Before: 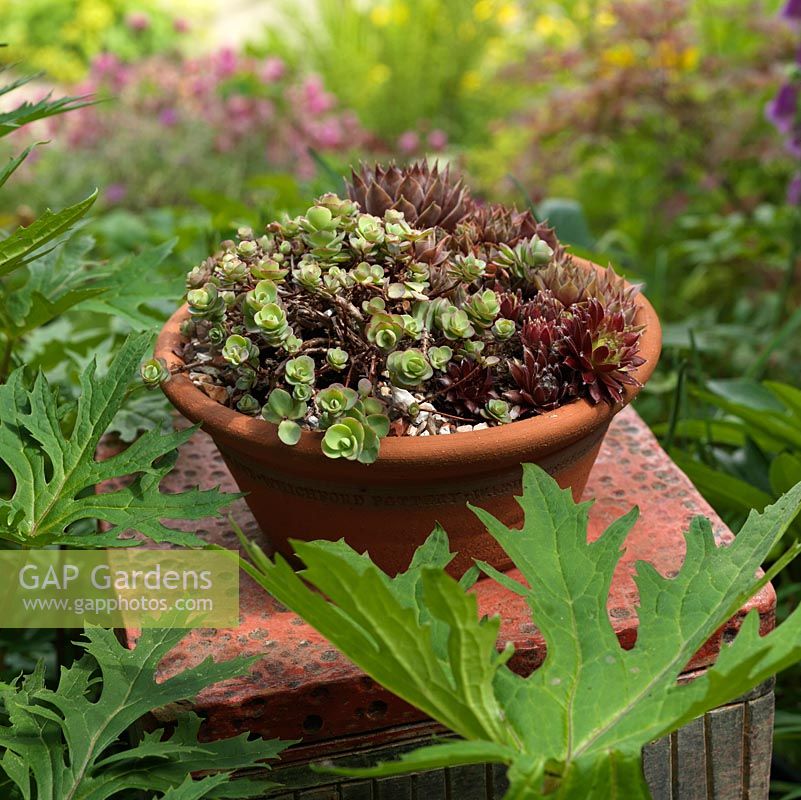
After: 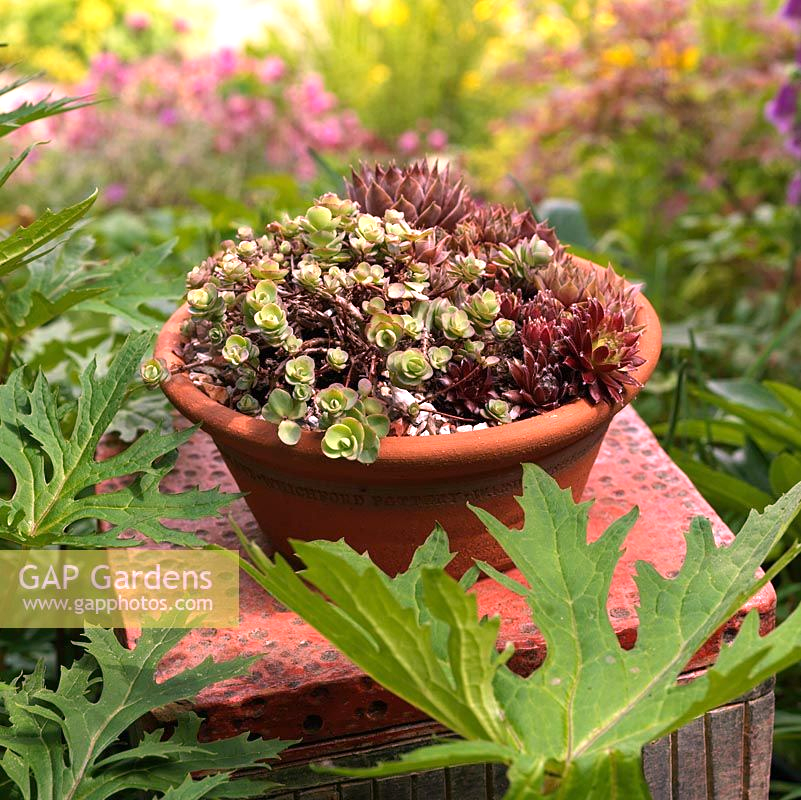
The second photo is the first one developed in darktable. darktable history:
exposure: exposure 0.376 EV, compensate highlight preservation false
white balance: red 1.188, blue 1.11
